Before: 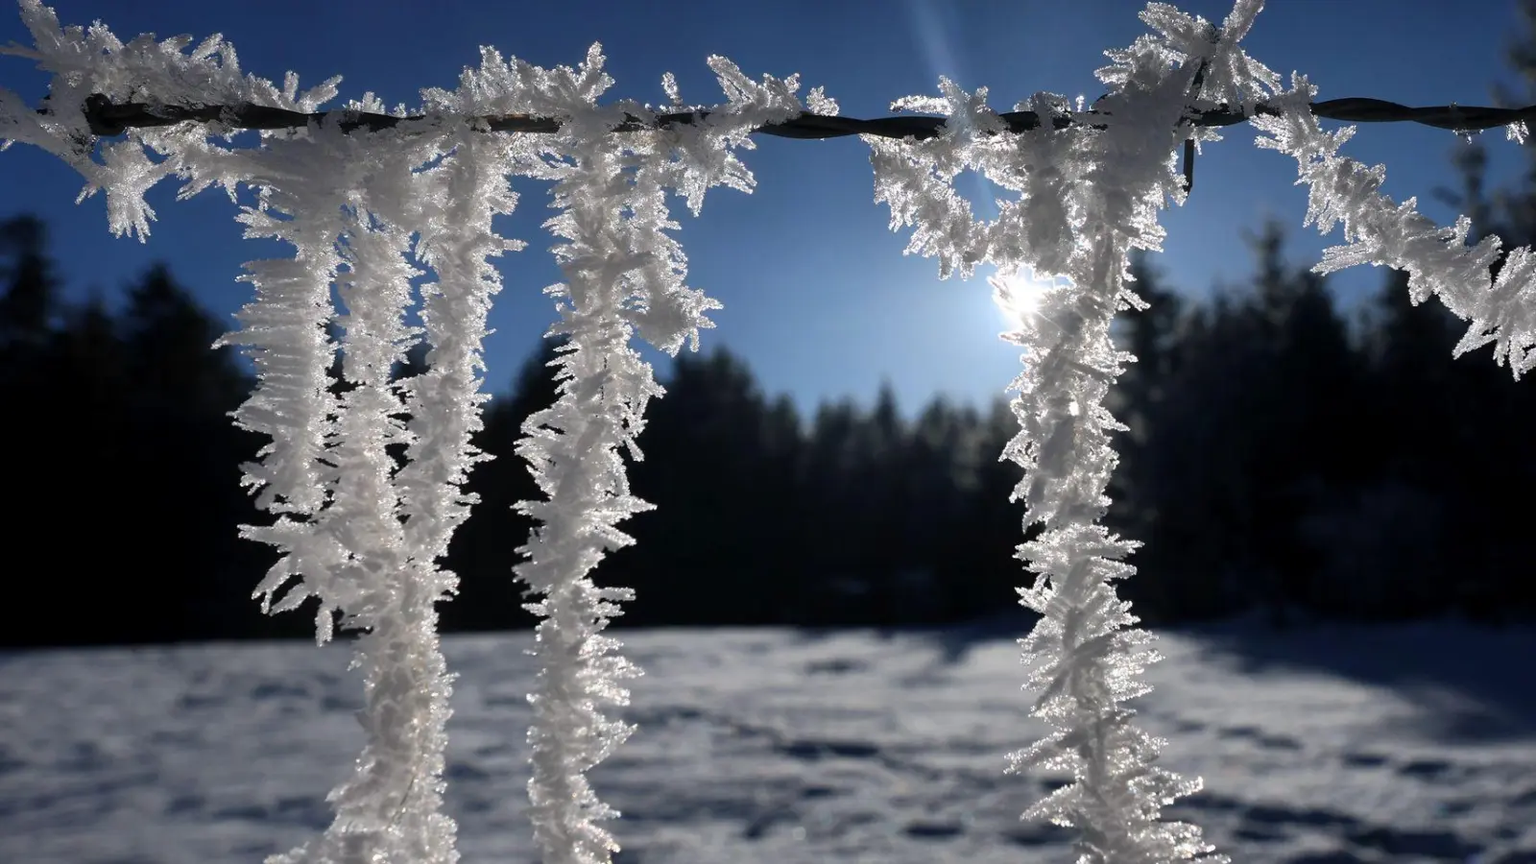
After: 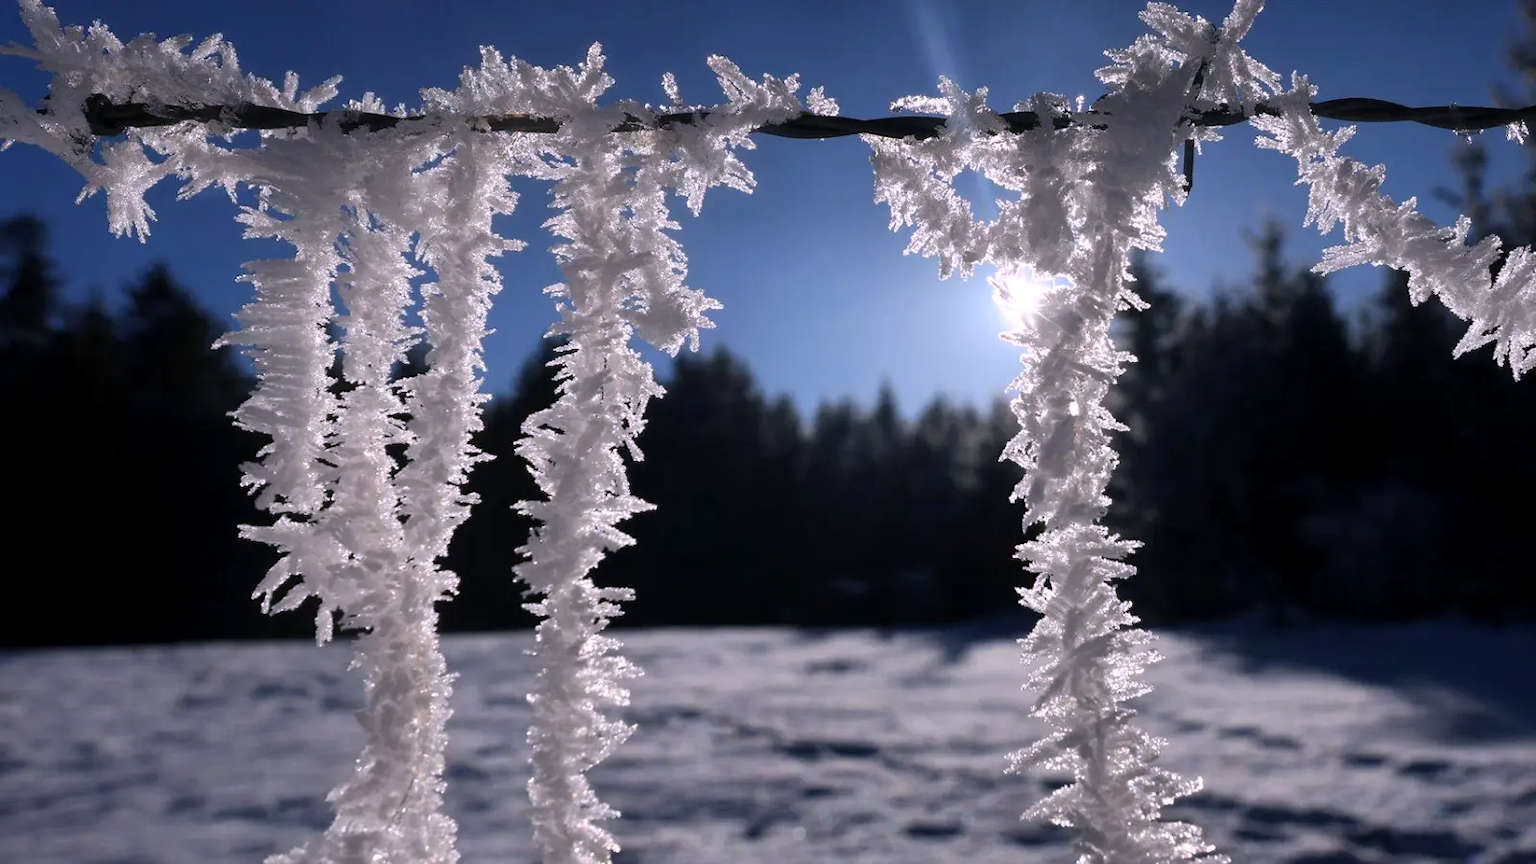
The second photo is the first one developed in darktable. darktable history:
exposure: compensate highlight preservation false
white balance: red 1.05, blue 1.072
